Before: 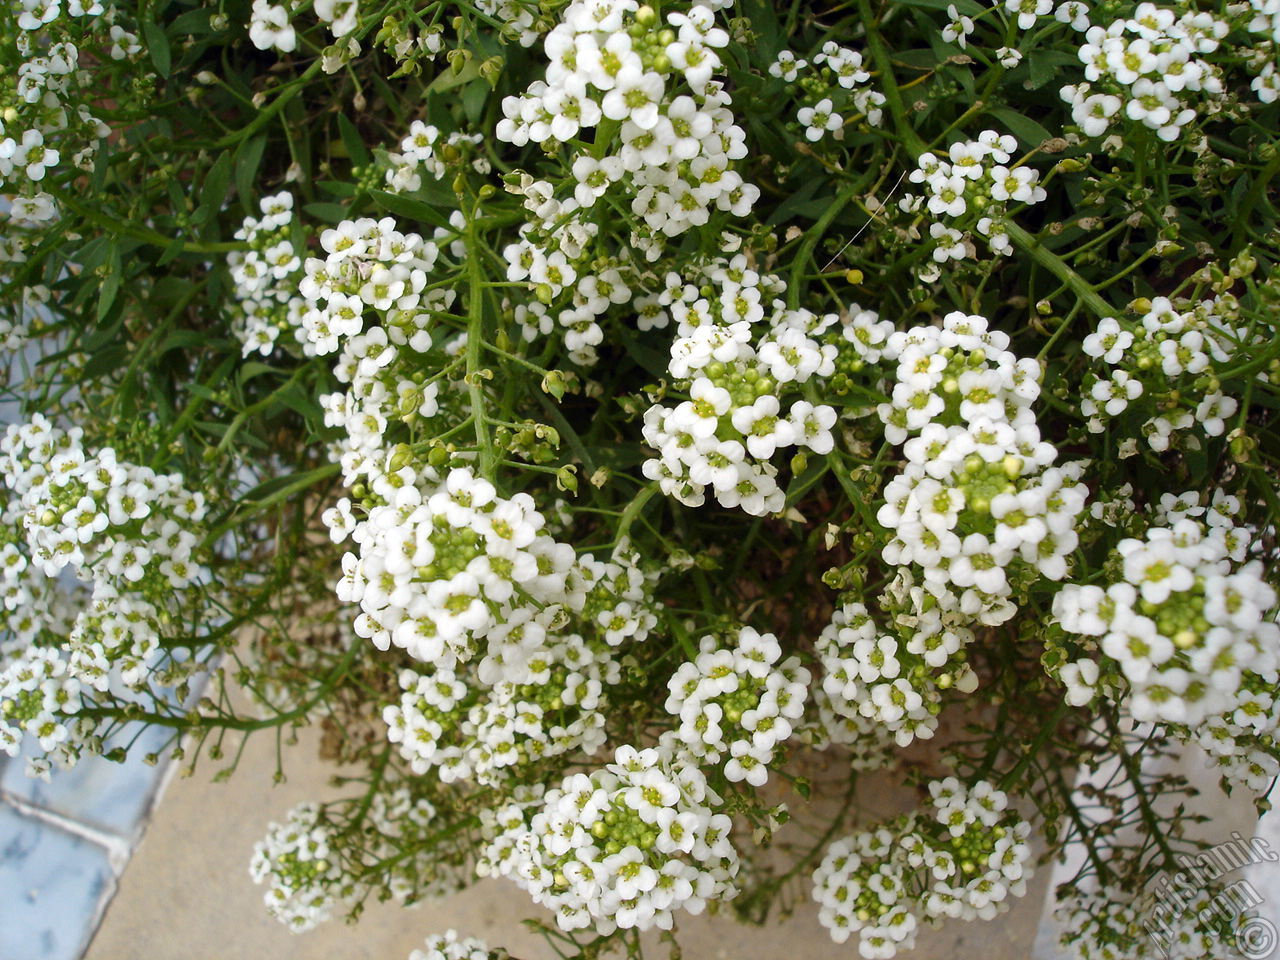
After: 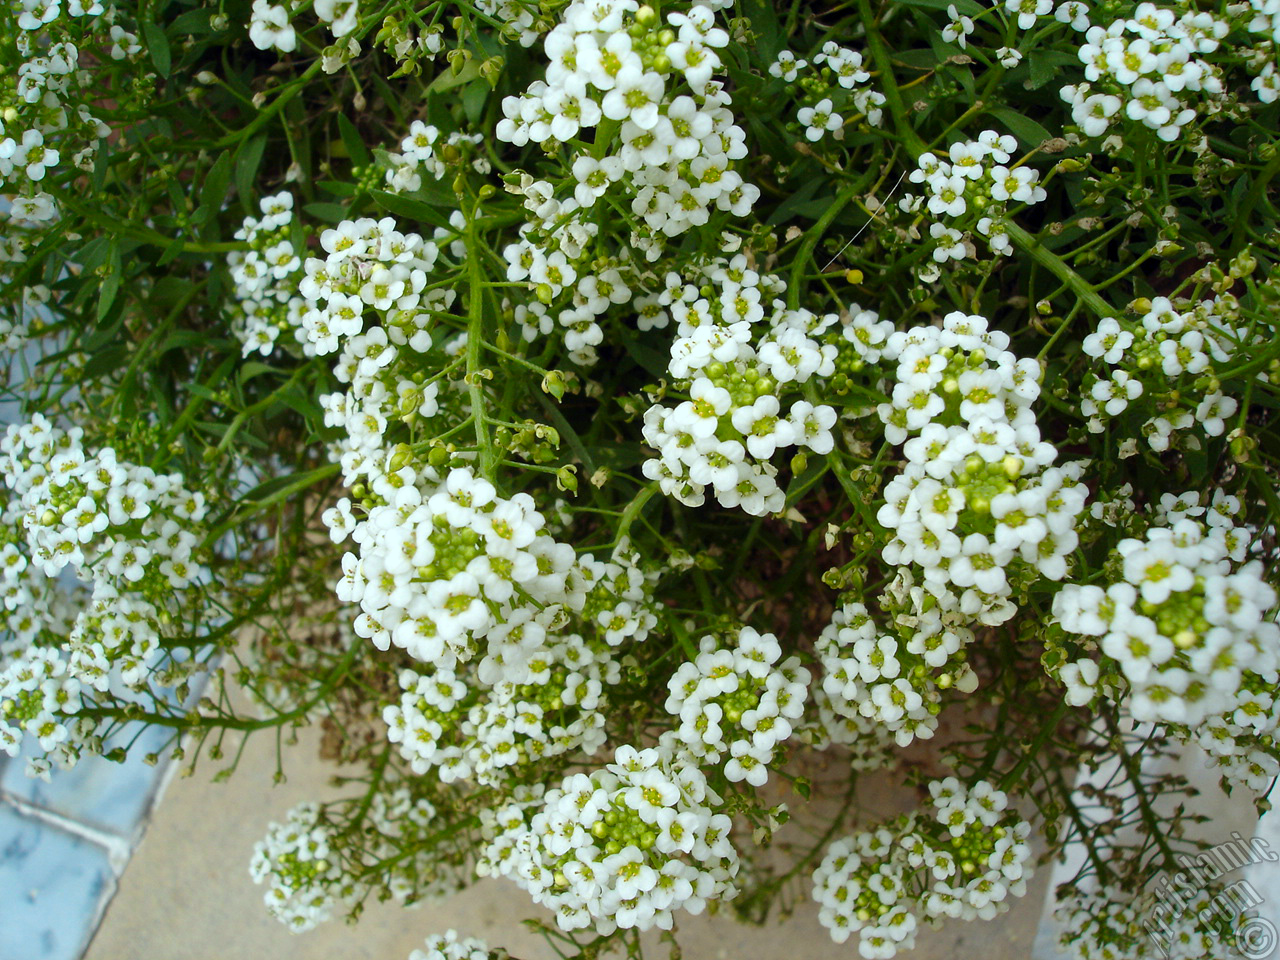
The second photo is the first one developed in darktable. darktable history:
color calibration: output R [0.972, 0.068, -0.094, 0], output G [-0.178, 1.216, -0.086, 0], output B [0.095, -0.136, 0.98, 0], illuminant Planckian (black body), adaptation linear Bradford (ICC v4), x 0.361, y 0.366, temperature 4505.45 K
